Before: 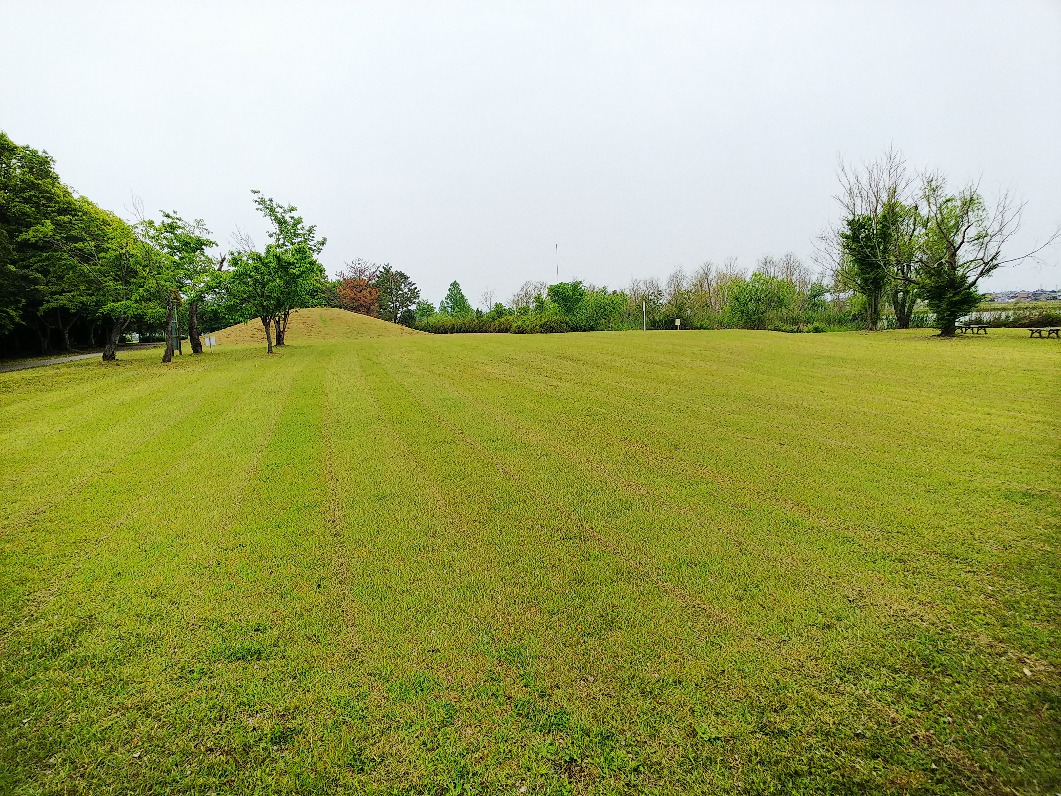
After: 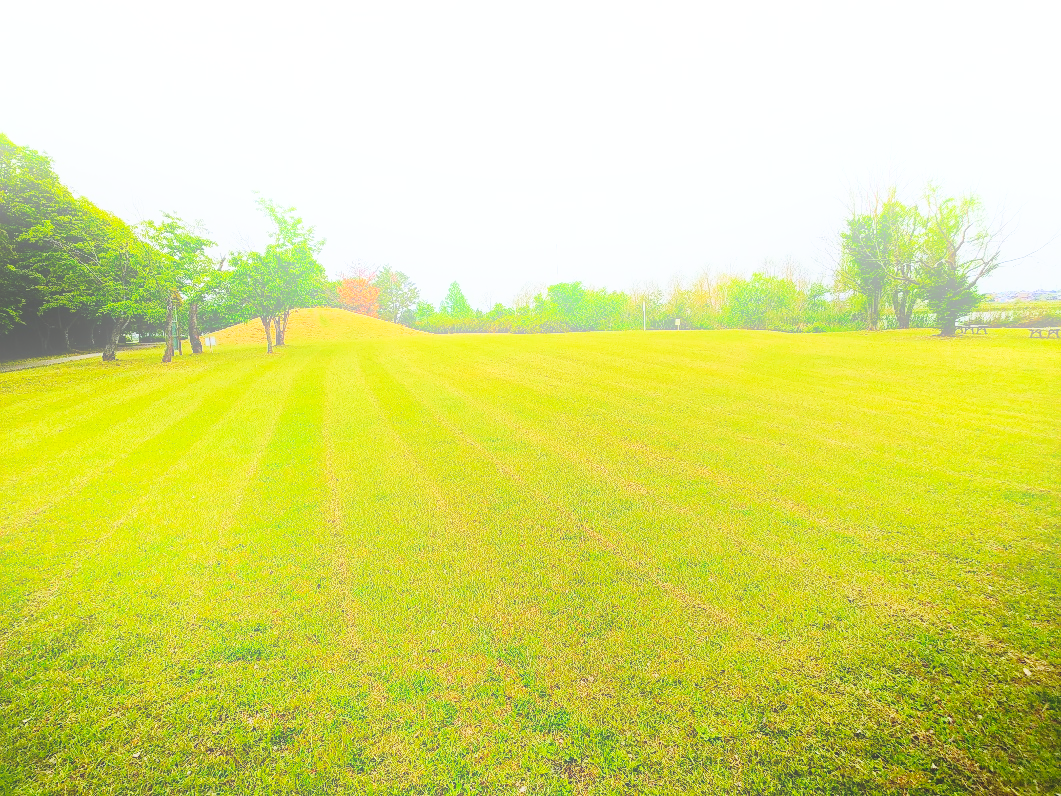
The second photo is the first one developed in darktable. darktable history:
lowpass: radius 0.1, contrast 0.85, saturation 1.1, unbound 0
base curve: curves: ch0 [(0, 0) (0.028, 0.03) (0.121, 0.232) (0.46, 0.748) (0.859, 0.968) (1, 1)], preserve colors none
bloom: on, module defaults
